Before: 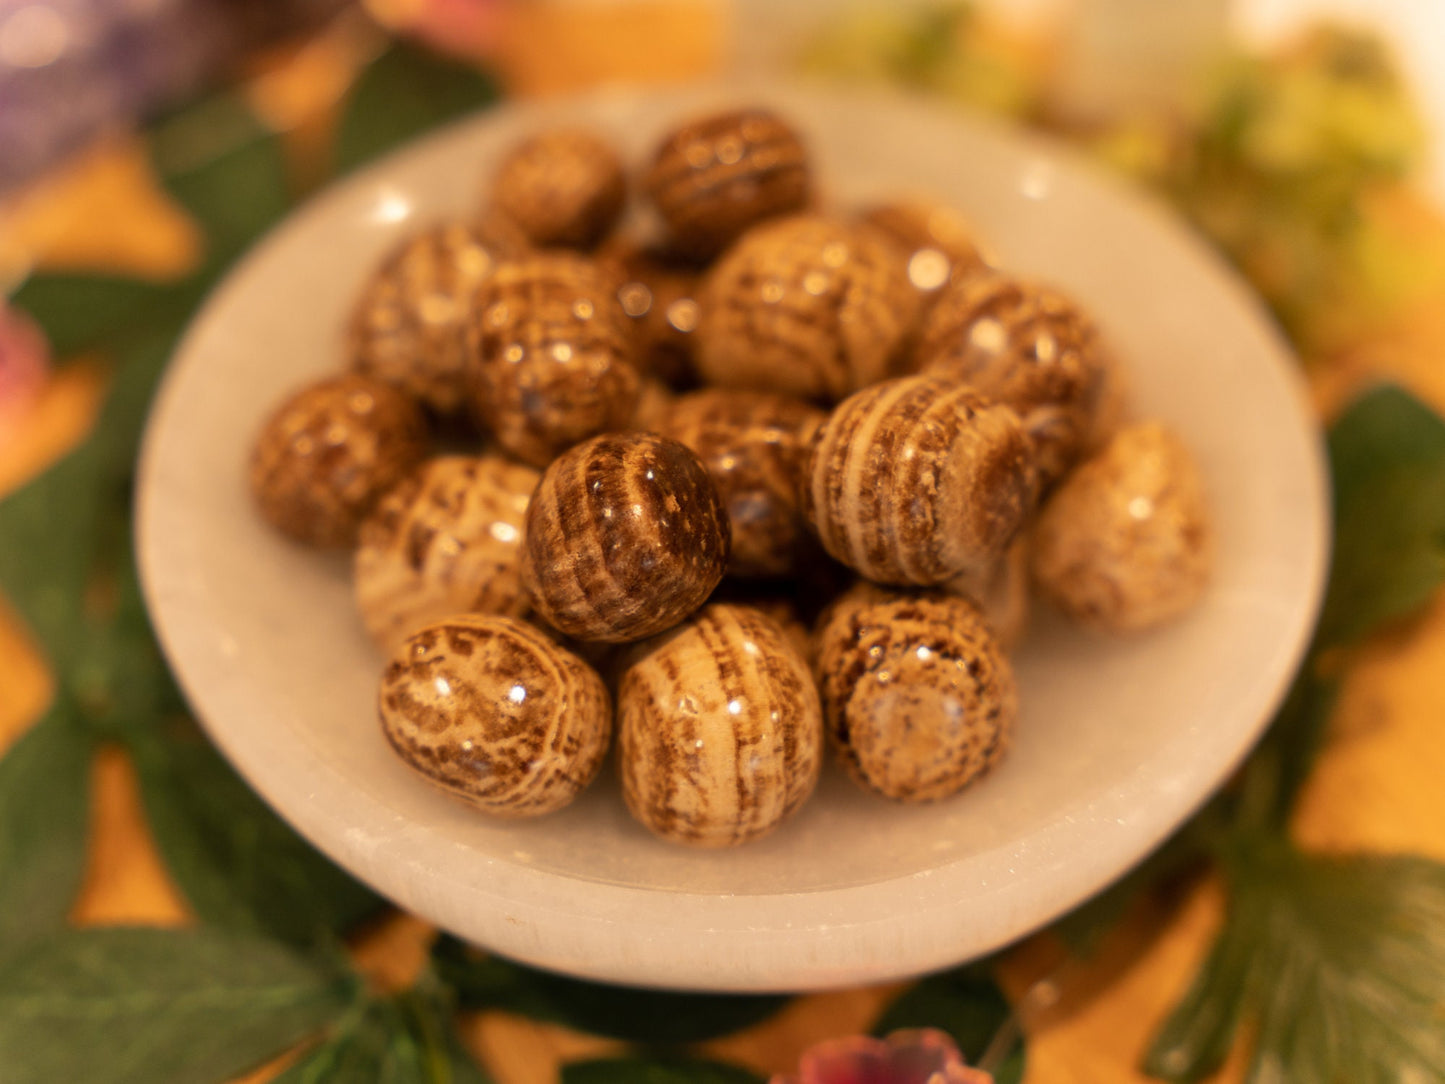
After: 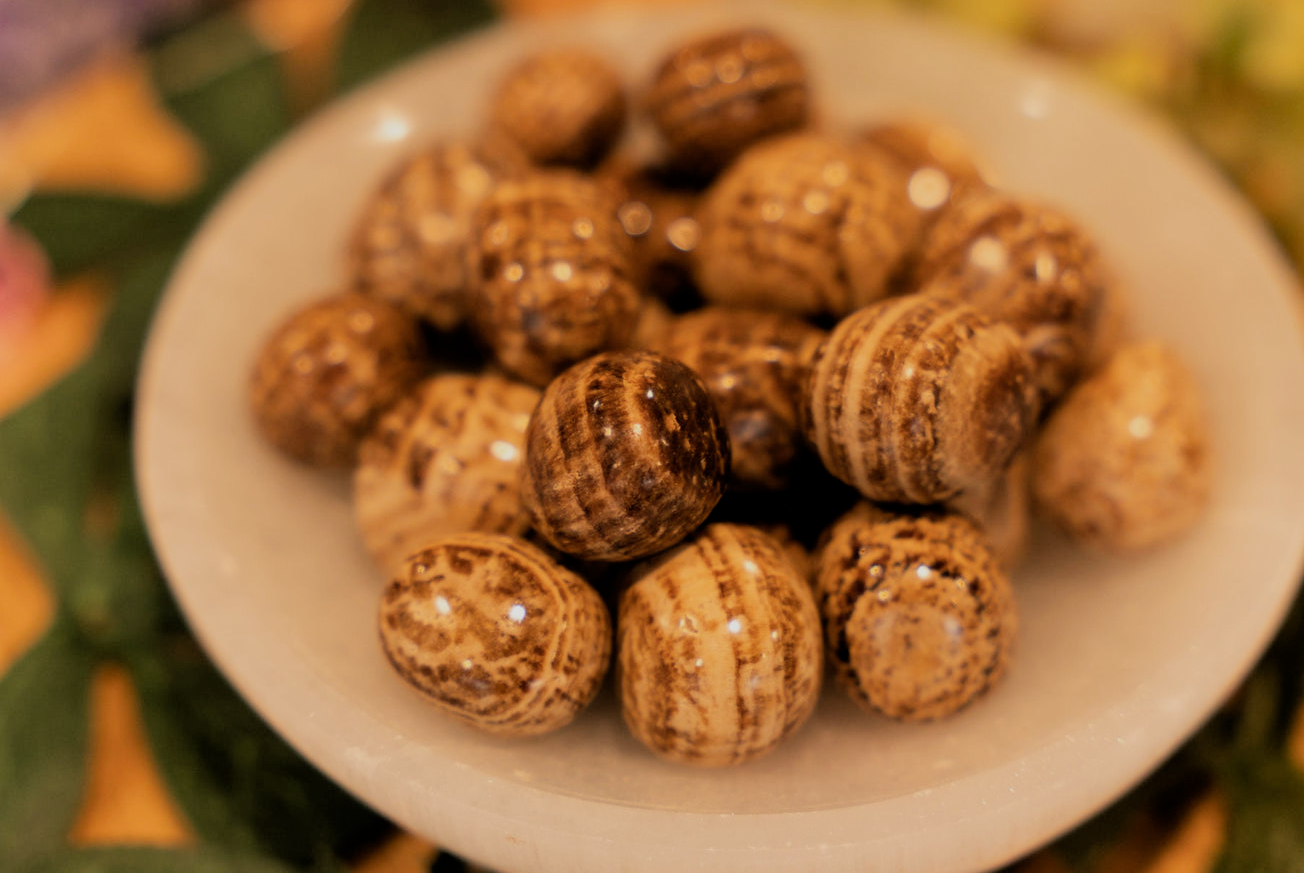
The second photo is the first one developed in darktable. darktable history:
crop: top 7.49%, right 9.717%, bottom 11.943%
filmic rgb: black relative exposure -5 EV, hardness 2.88, contrast 1.1
